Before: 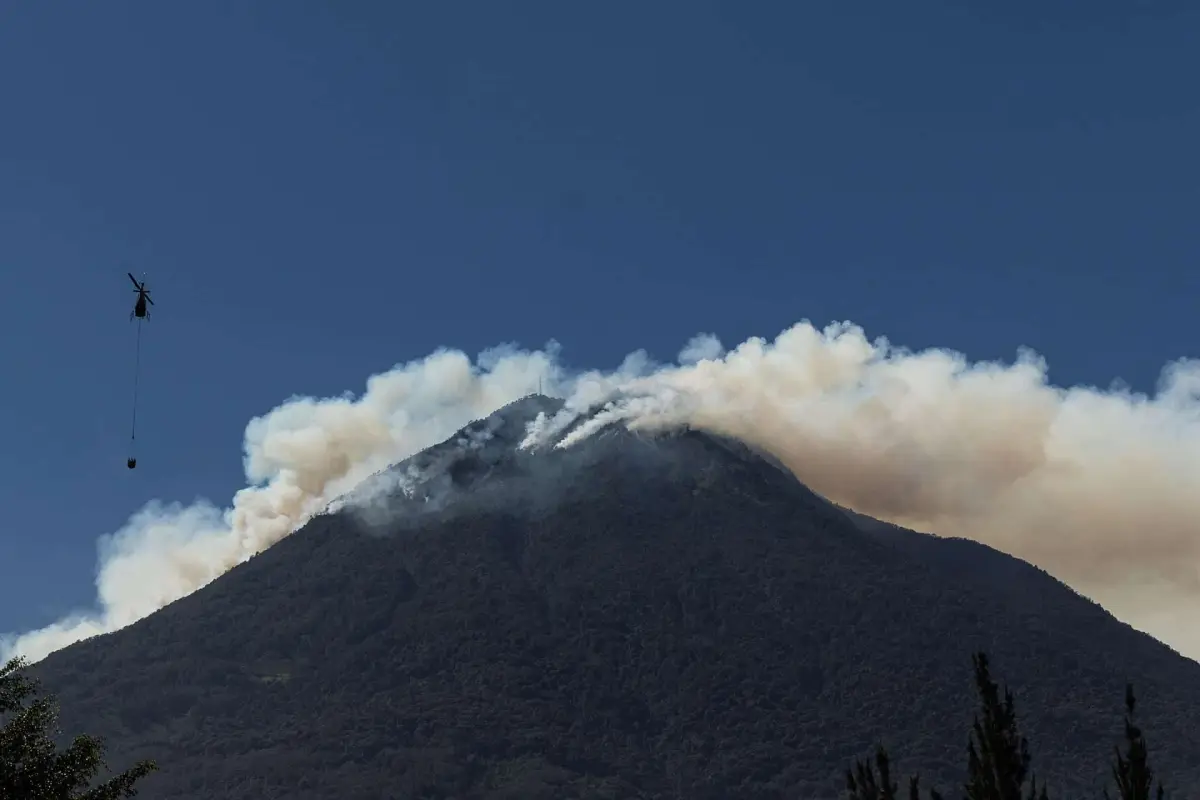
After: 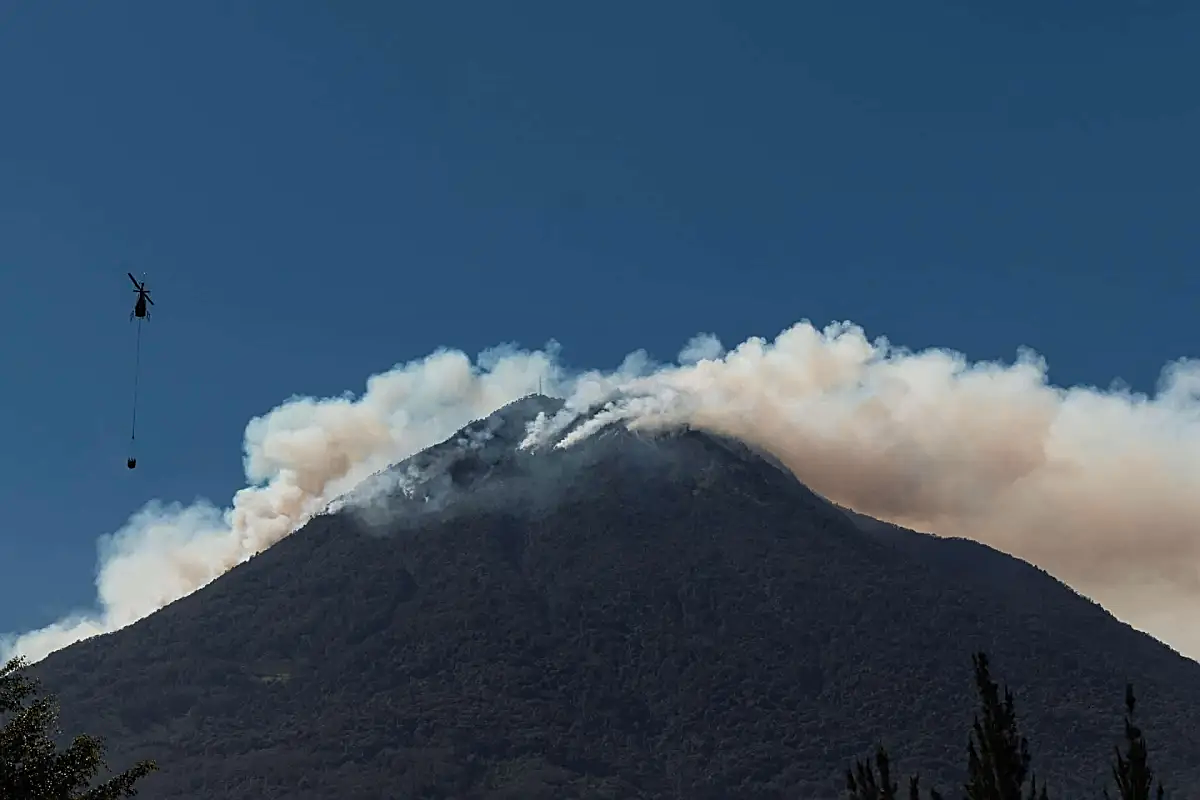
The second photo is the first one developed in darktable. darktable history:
color zones: curves: ch2 [(0, 0.488) (0.143, 0.417) (0.286, 0.212) (0.429, 0.179) (0.571, 0.154) (0.714, 0.415) (0.857, 0.495) (1, 0.488)]
tone equalizer: on, module defaults
sharpen: on, module defaults
